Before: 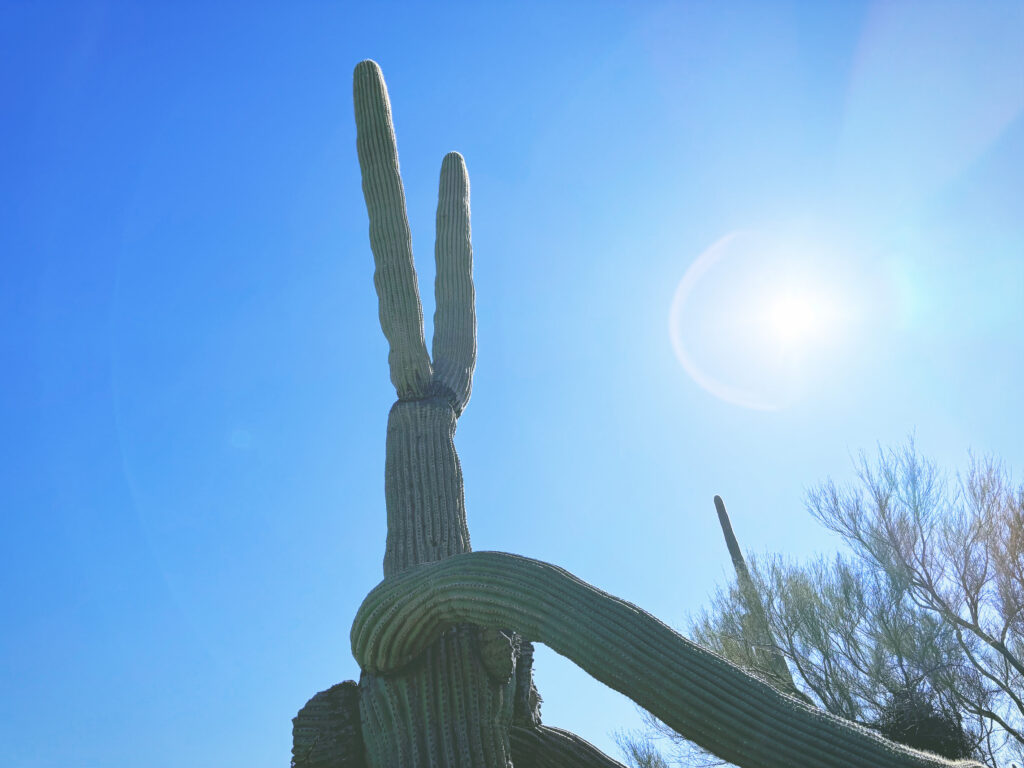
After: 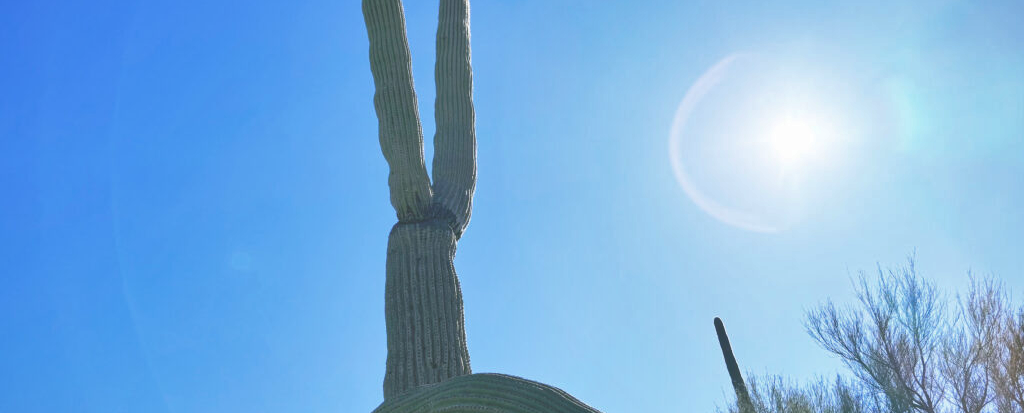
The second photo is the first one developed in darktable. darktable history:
crop and rotate: top 23.219%, bottom 22.95%
shadows and highlights: low approximation 0.01, soften with gaussian
